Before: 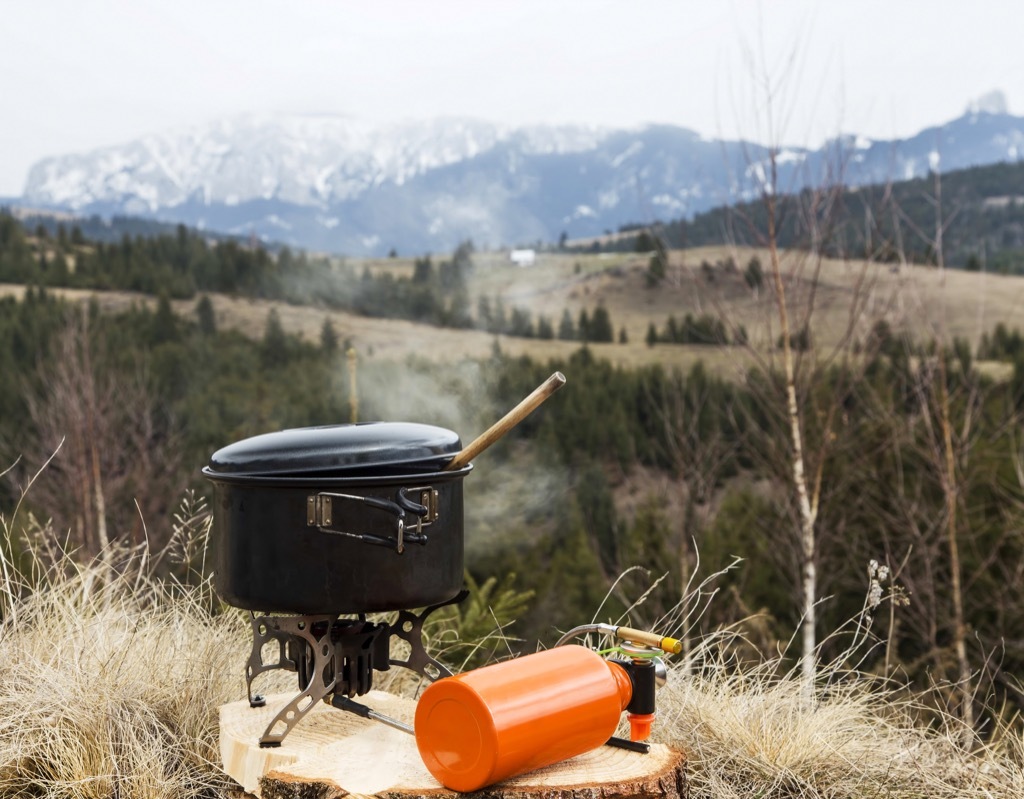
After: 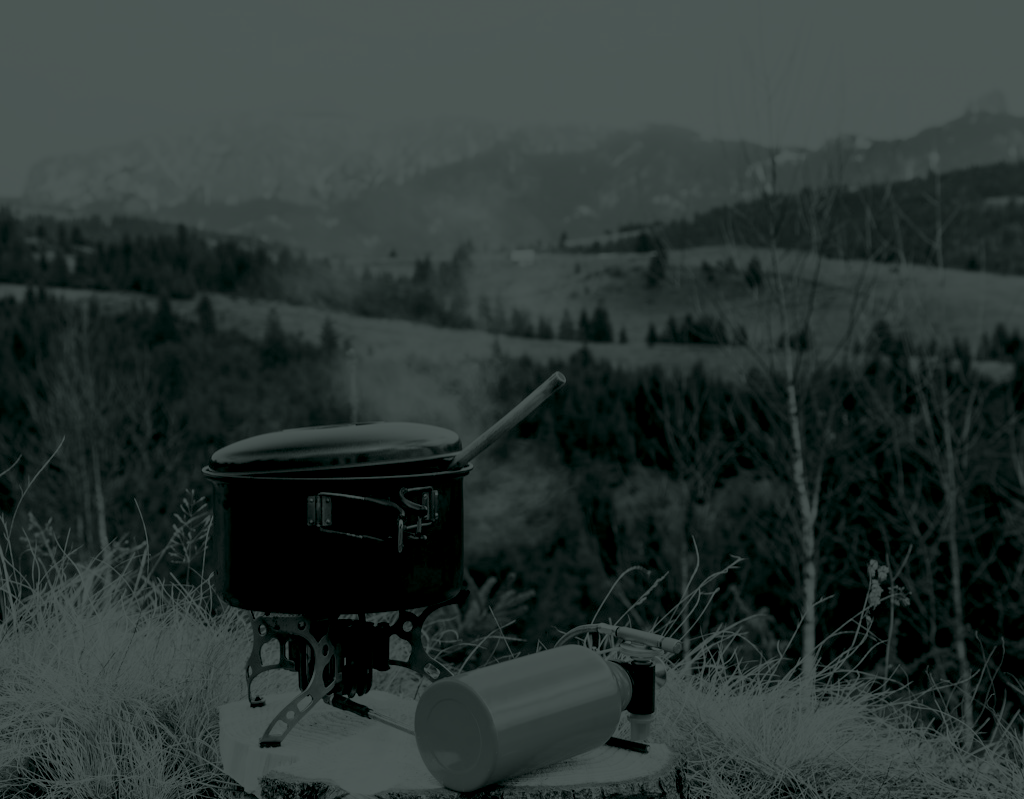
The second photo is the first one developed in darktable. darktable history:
contrast brightness saturation: saturation -0.05
shadows and highlights: shadows 30.86, highlights 0, soften with gaussian
color balance: input saturation 80.07%
color zones: curves: ch1 [(0, 0.469) (0.001, 0.469) (0.12, 0.446) (0.248, 0.469) (0.5, 0.5) (0.748, 0.5) (0.999, 0.469) (1, 0.469)]
exposure: black level correction 0, exposure 0.877 EV, compensate exposure bias true, compensate highlight preservation false
colorize: hue 90°, saturation 19%, lightness 1.59%, version 1
filmic rgb: black relative exposure -7.65 EV, white relative exposure 4.56 EV, hardness 3.61
